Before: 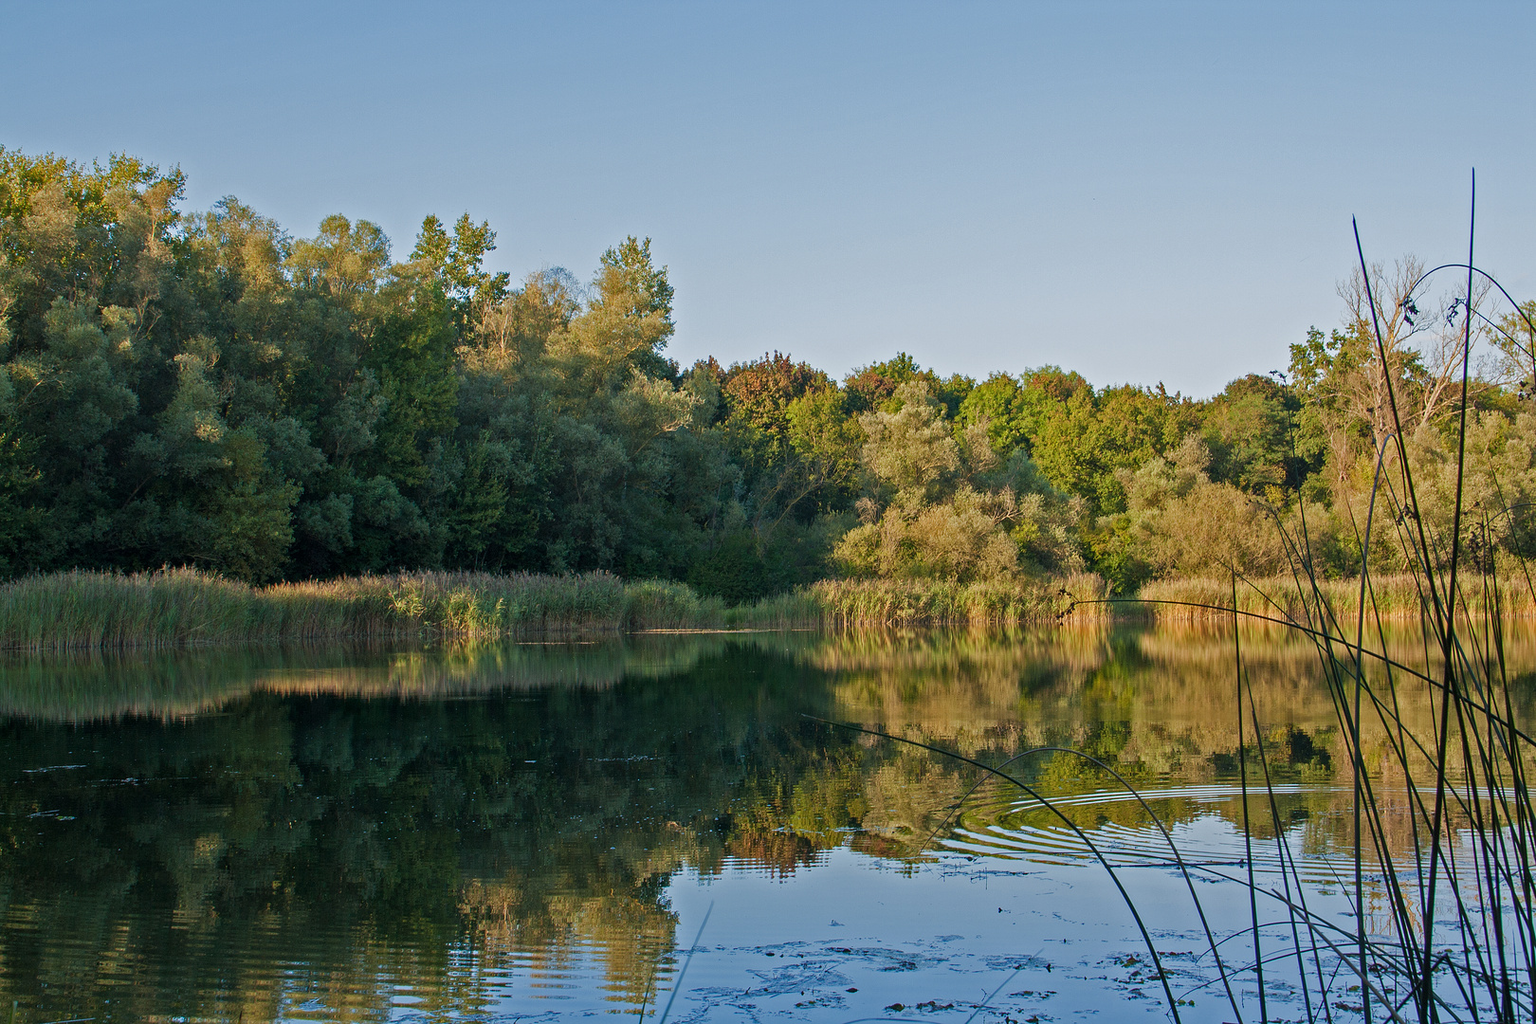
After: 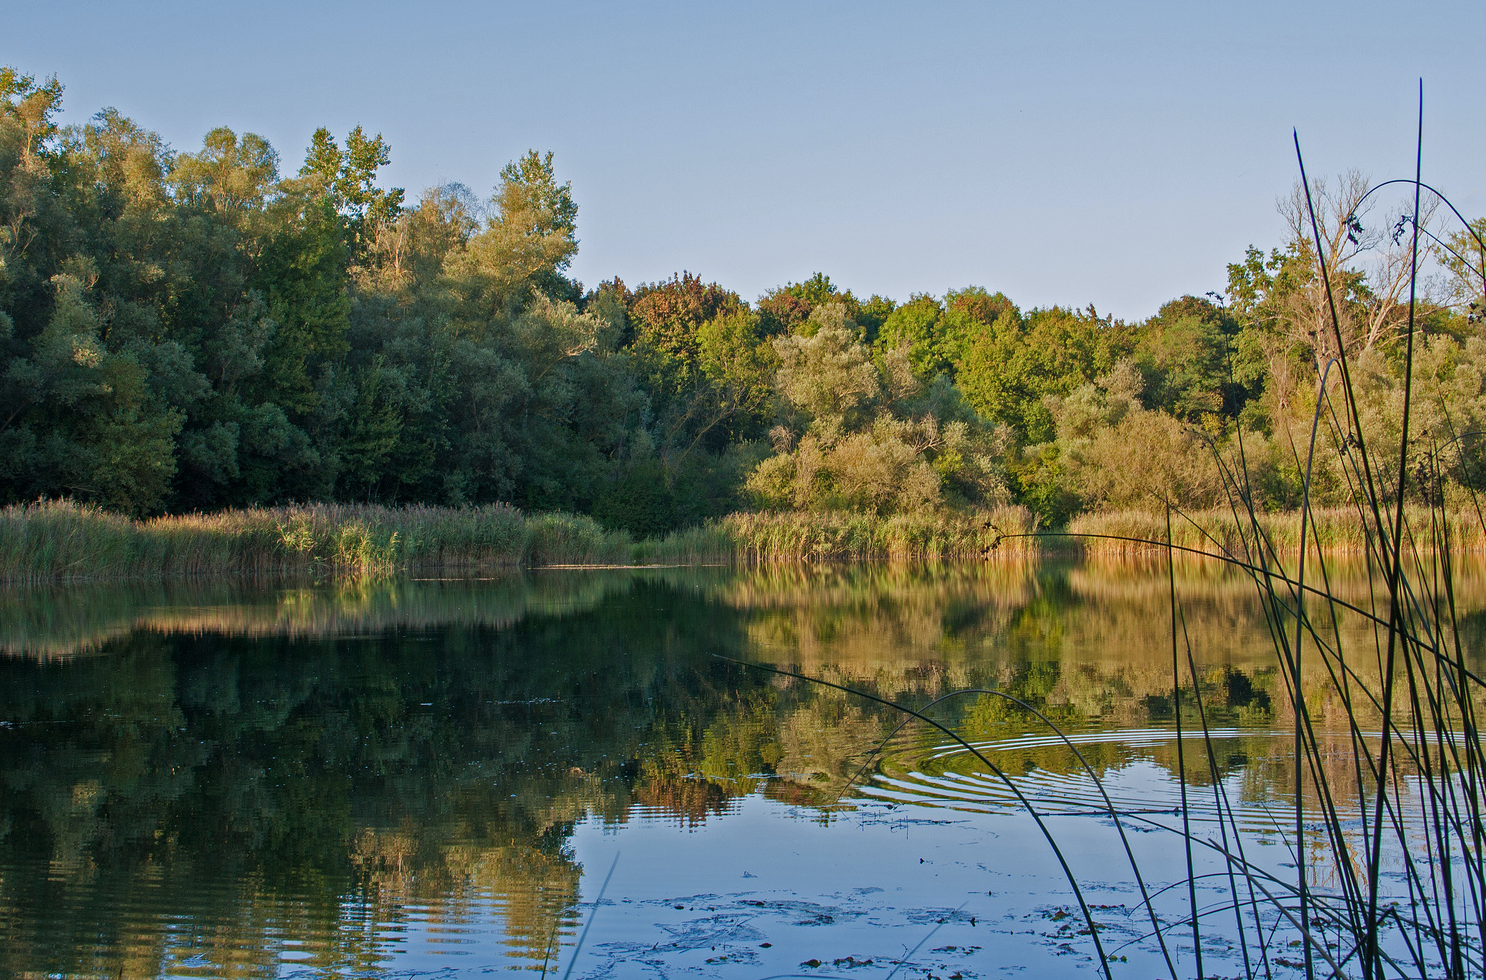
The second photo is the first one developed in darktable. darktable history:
crop and rotate: left 8.262%, top 9.226%
white balance: red 1.004, blue 1.024
